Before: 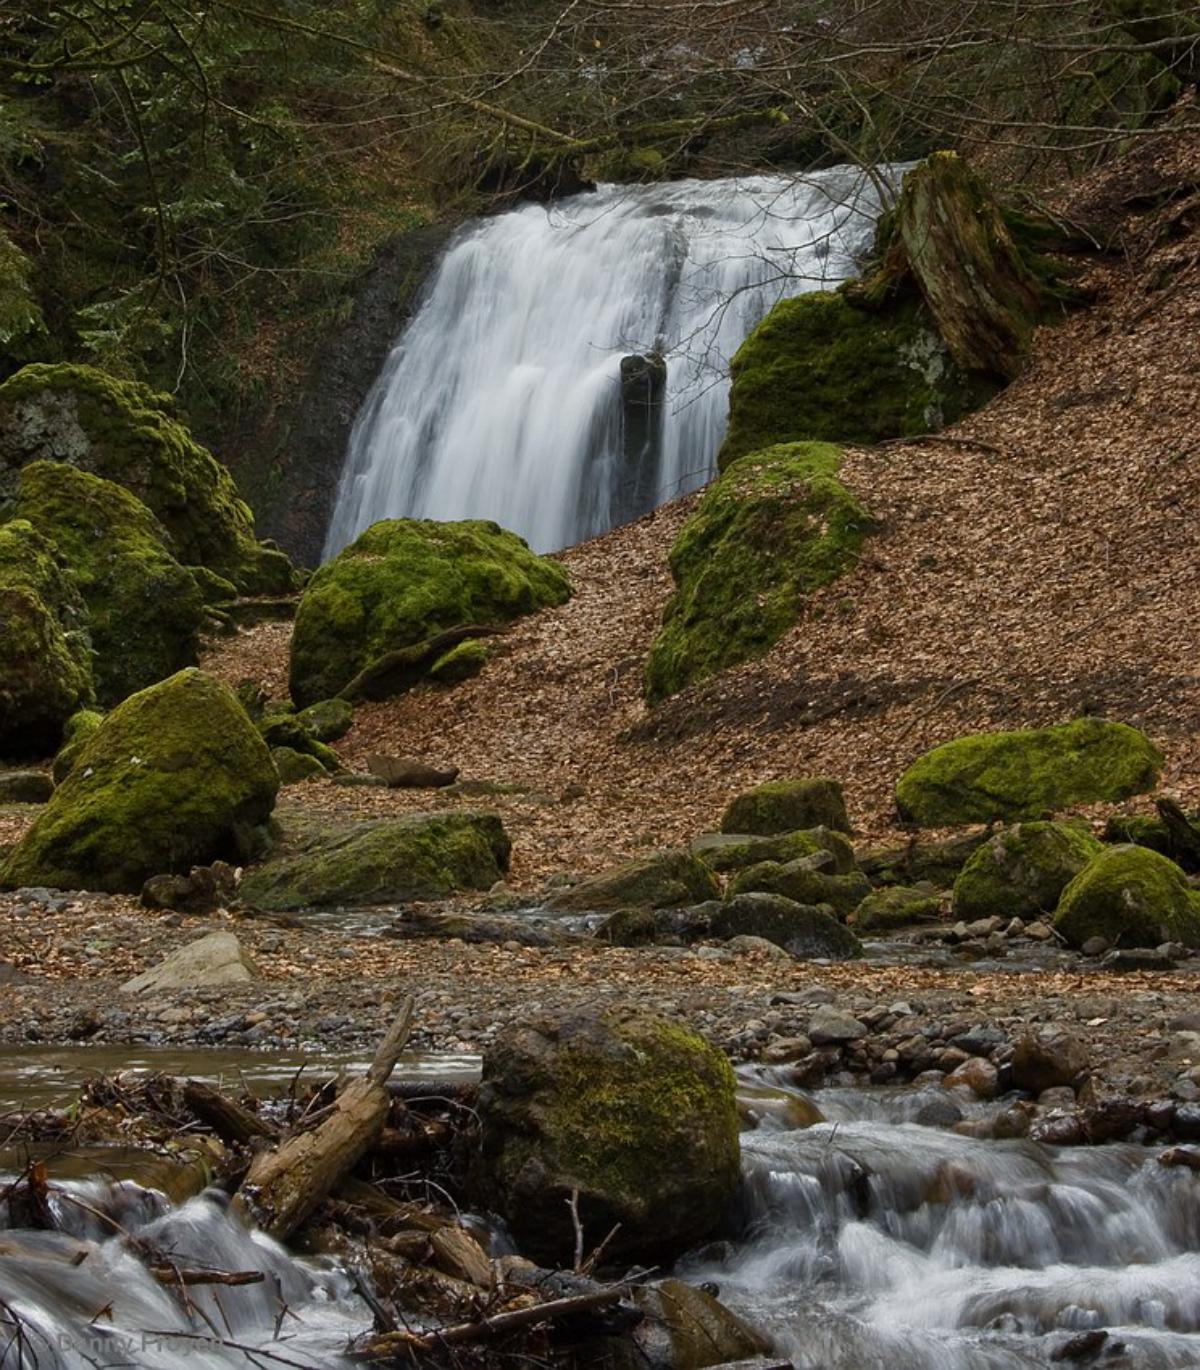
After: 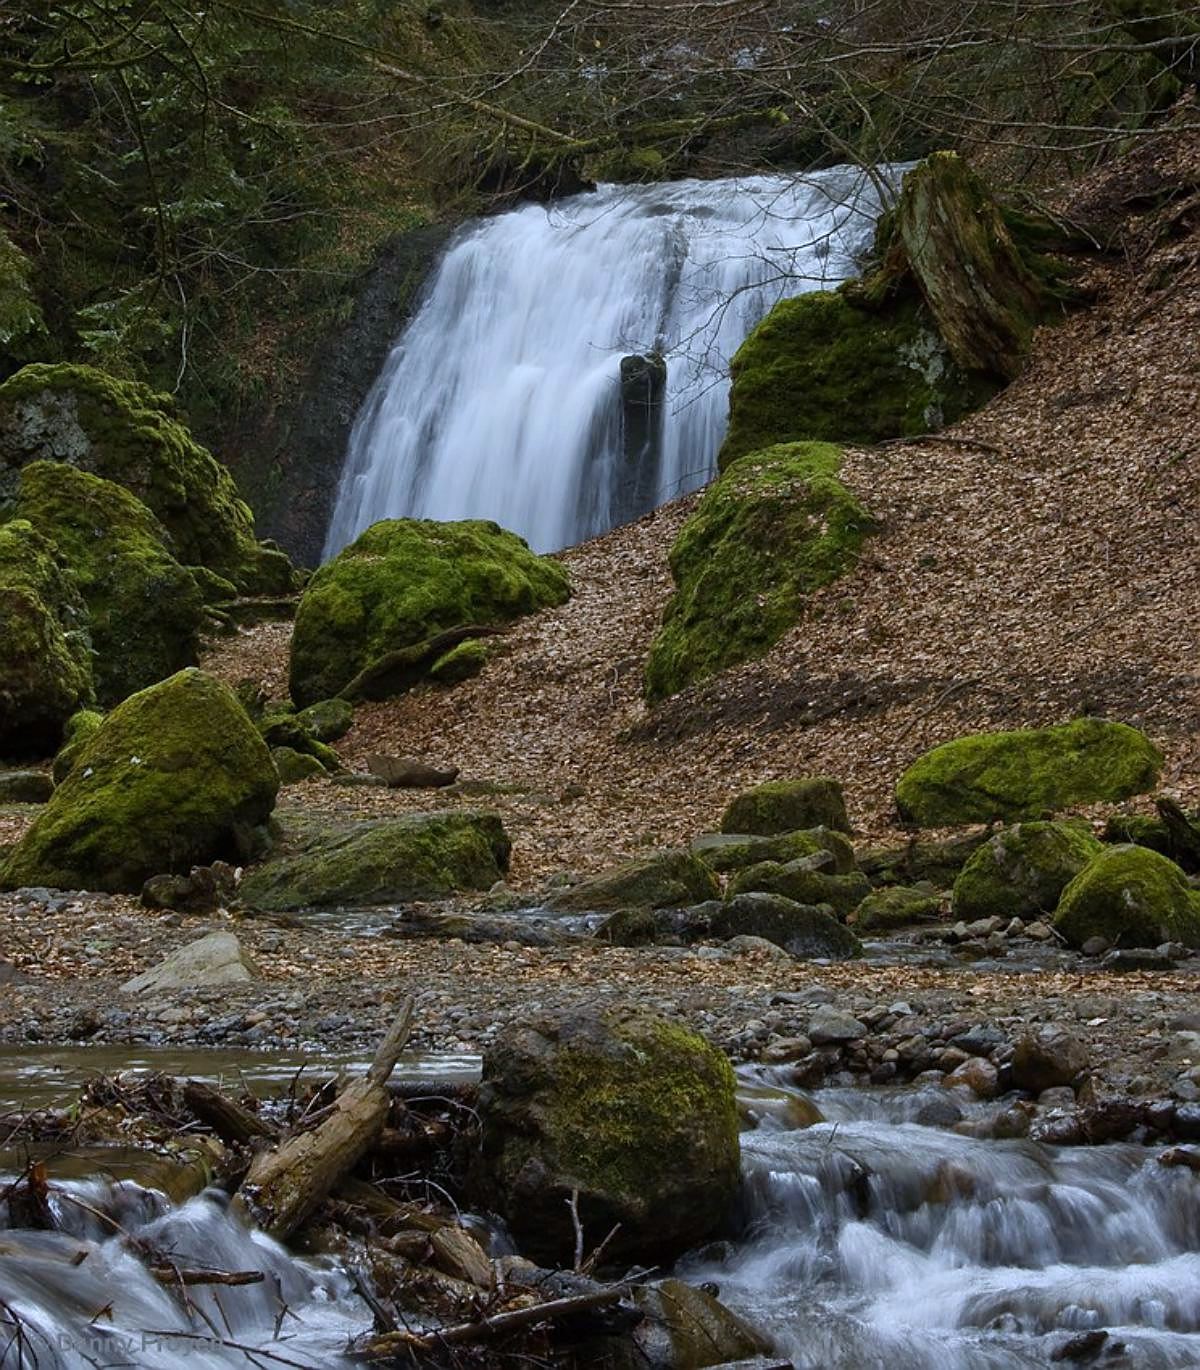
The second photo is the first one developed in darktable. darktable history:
color correction: highlights a* -0.137, highlights b* 0.137
sharpen: radius 1
white balance: red 0.926, green 1.003, blue 1.133
tone equalizer: on, module defaults
